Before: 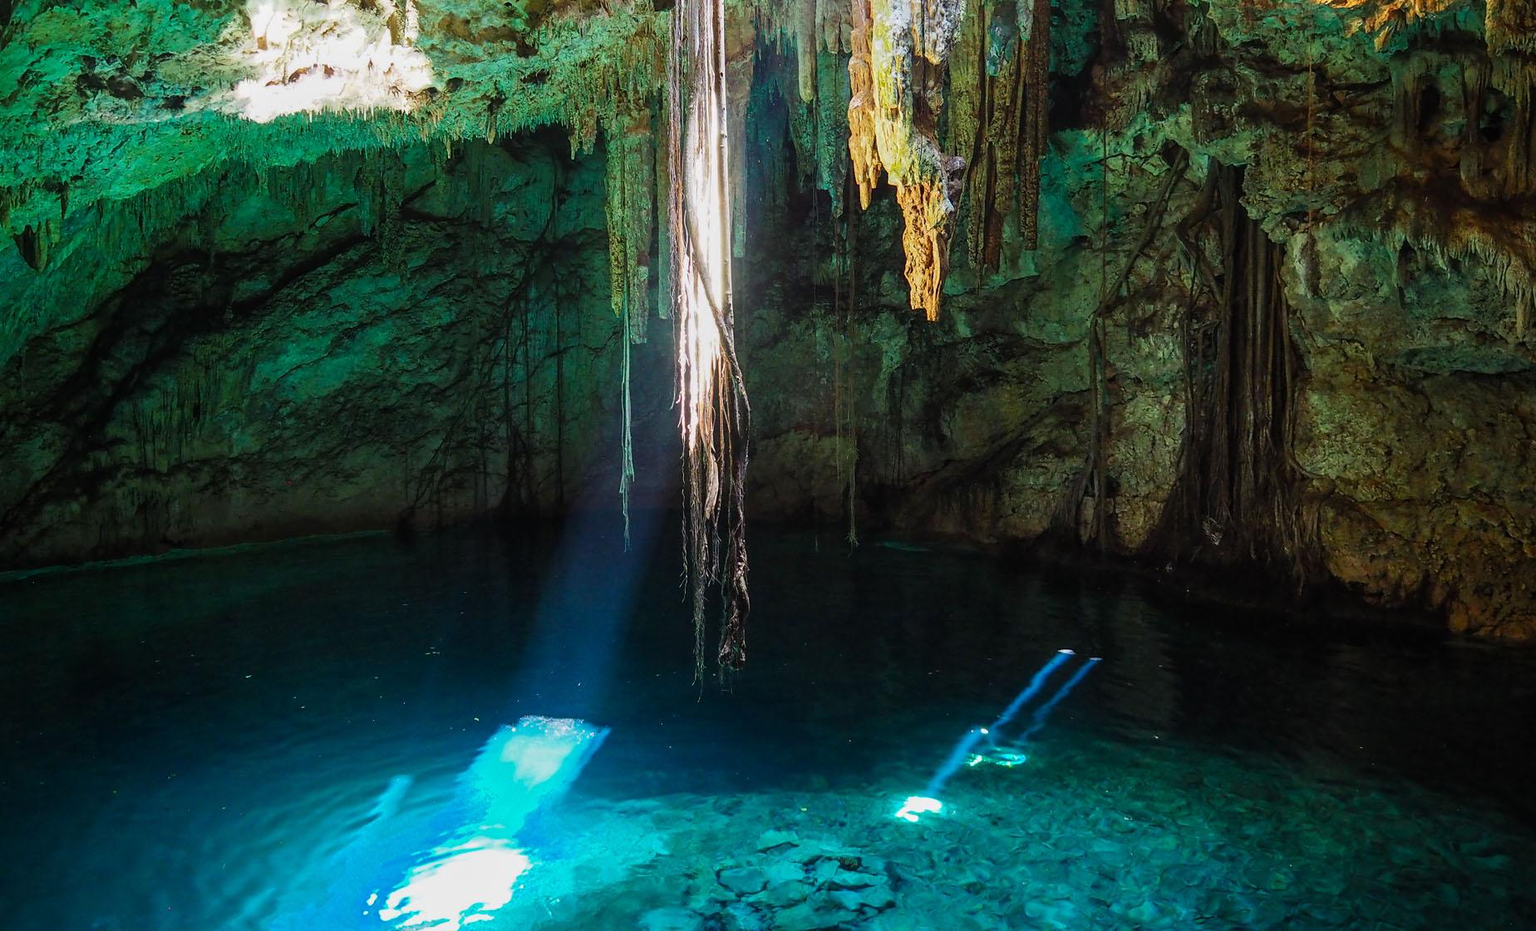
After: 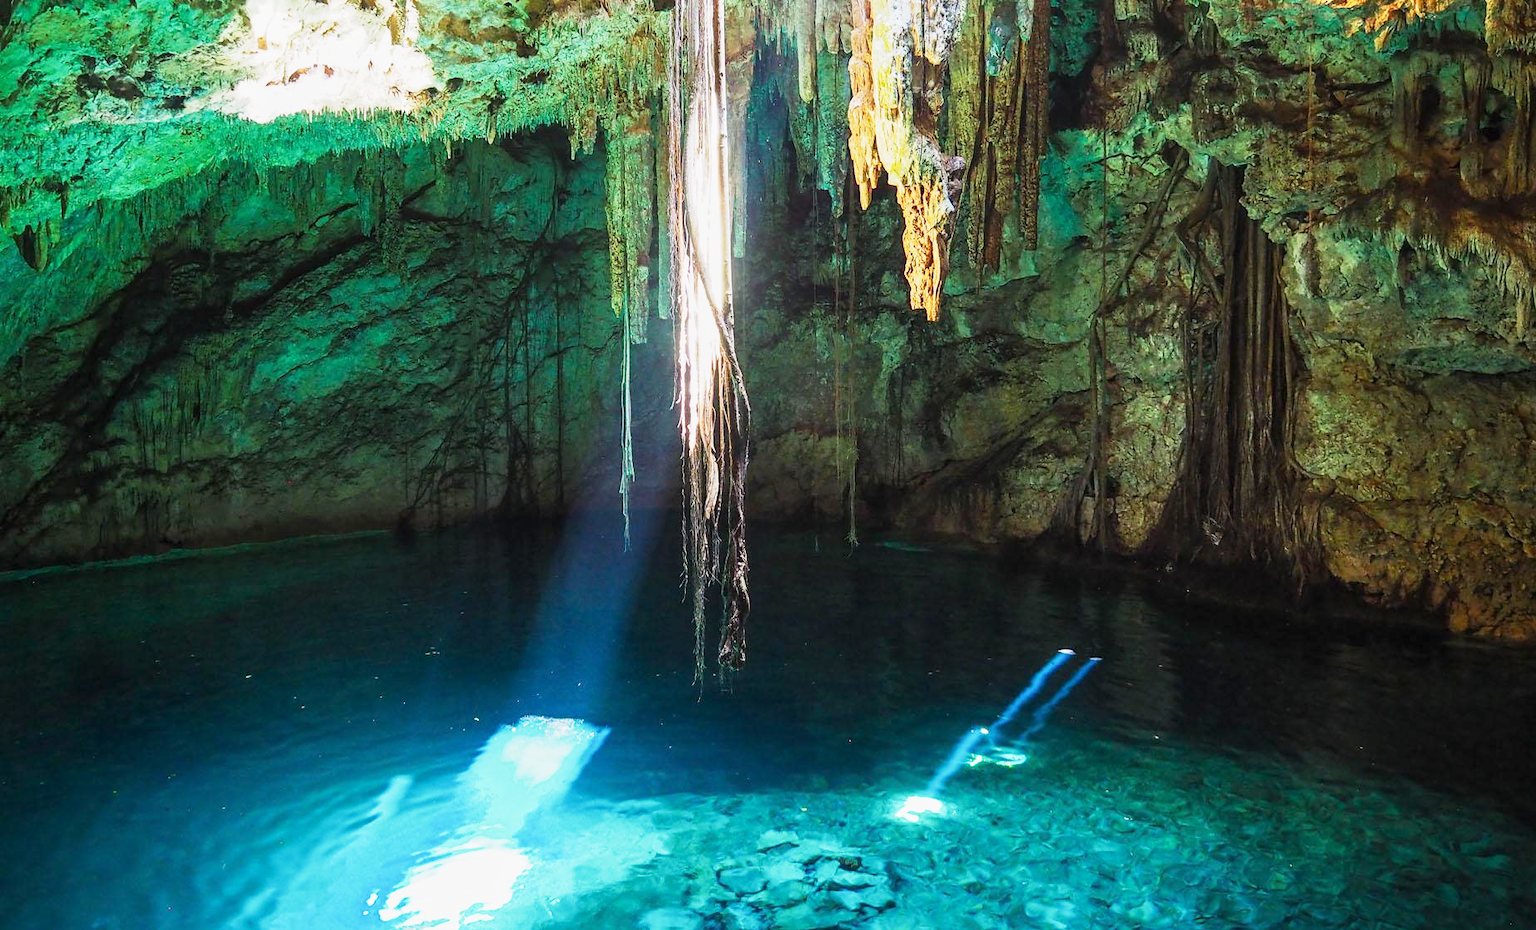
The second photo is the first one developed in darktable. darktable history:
exposure: exposure 0.611 EV, compensate highlight preservation false
base curve: curves: ch0 [(0, 0) (0.088, 0.125) (0.176, 0.251) (0.354, 0.501) (0.613, 0.749) (1, 0.877)], preserve colors none
